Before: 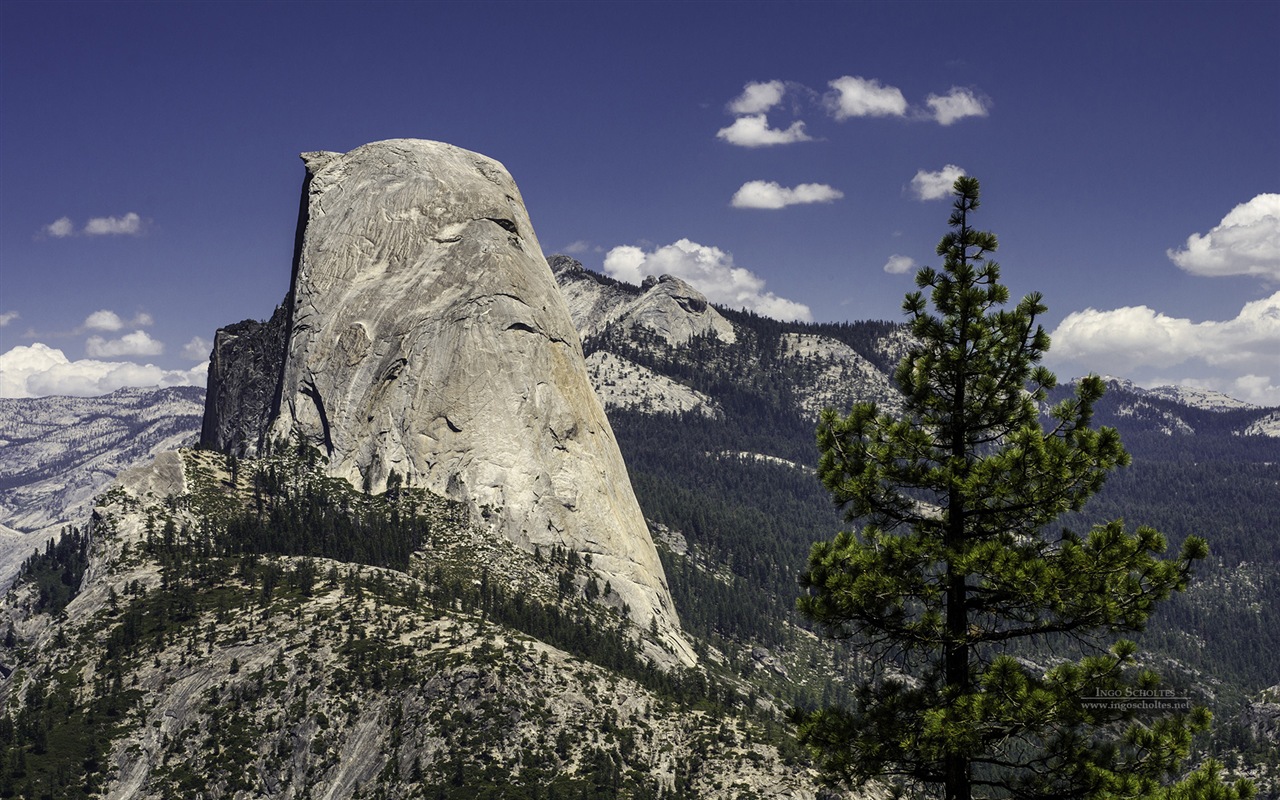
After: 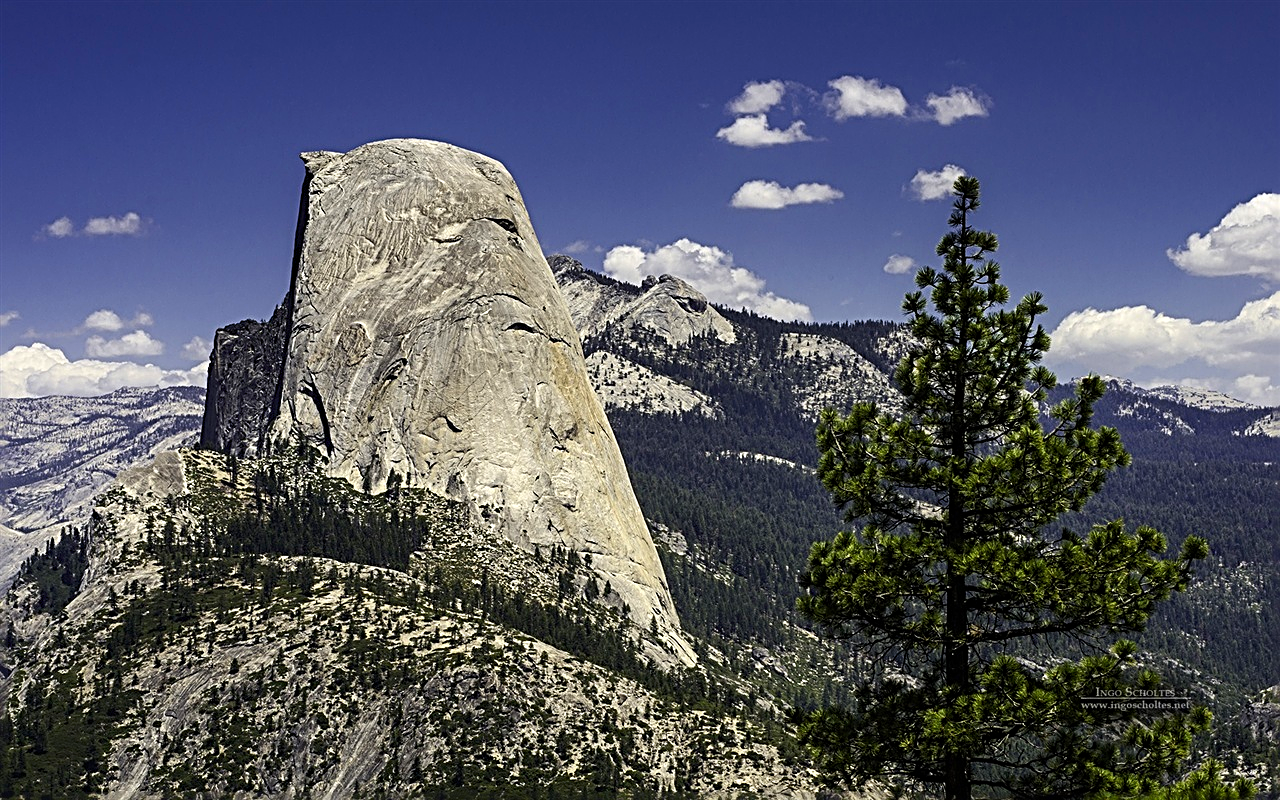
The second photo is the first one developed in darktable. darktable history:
levels: levels [0, 0.492, 0.984]
sharpen: radius 3.025, amount 0.757
contrast brightness saturation: contrast 0.09, saturation 0.28
exposure: compensate highlight preservation false
